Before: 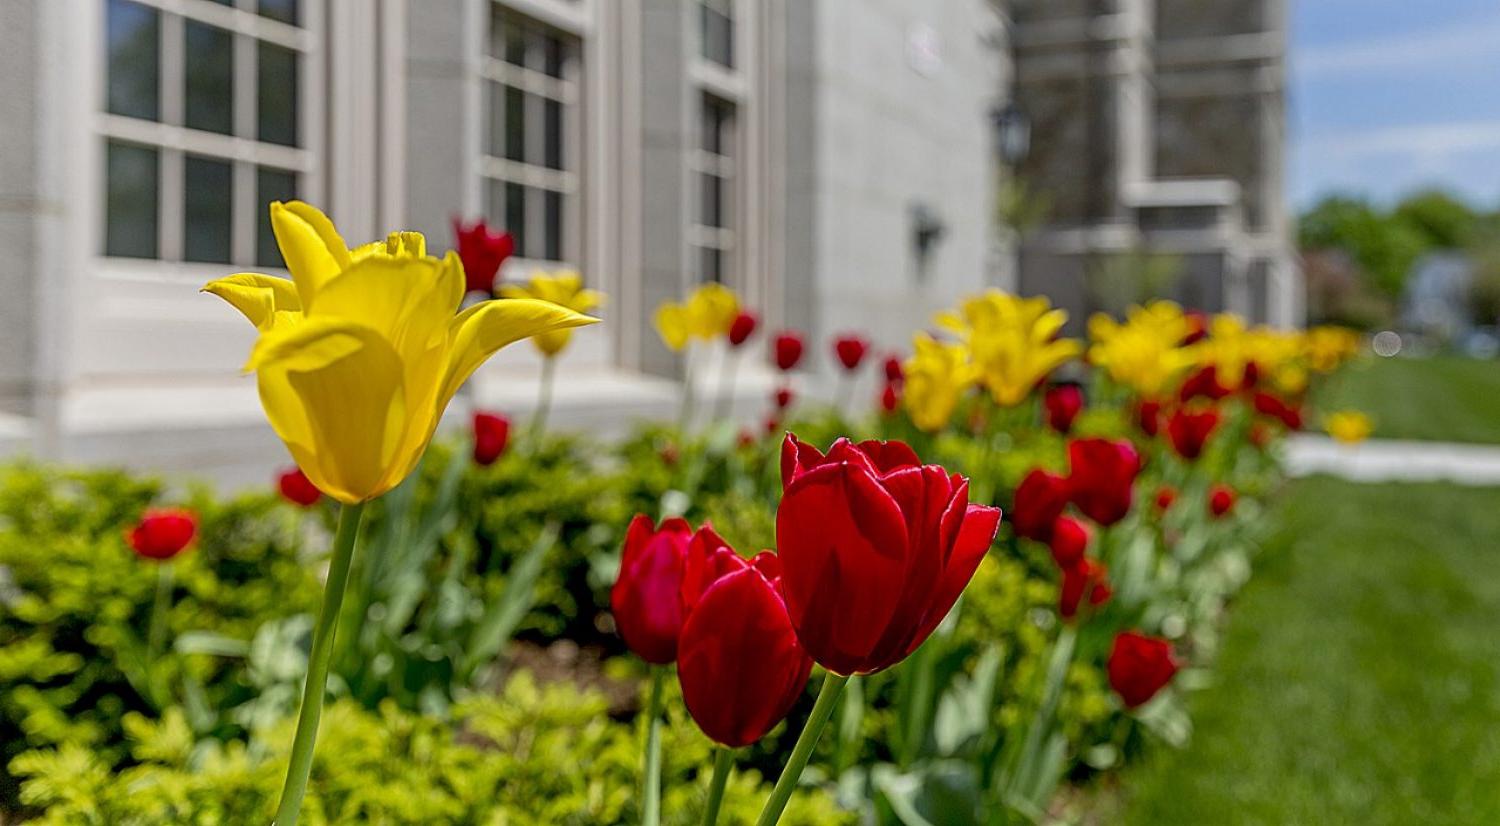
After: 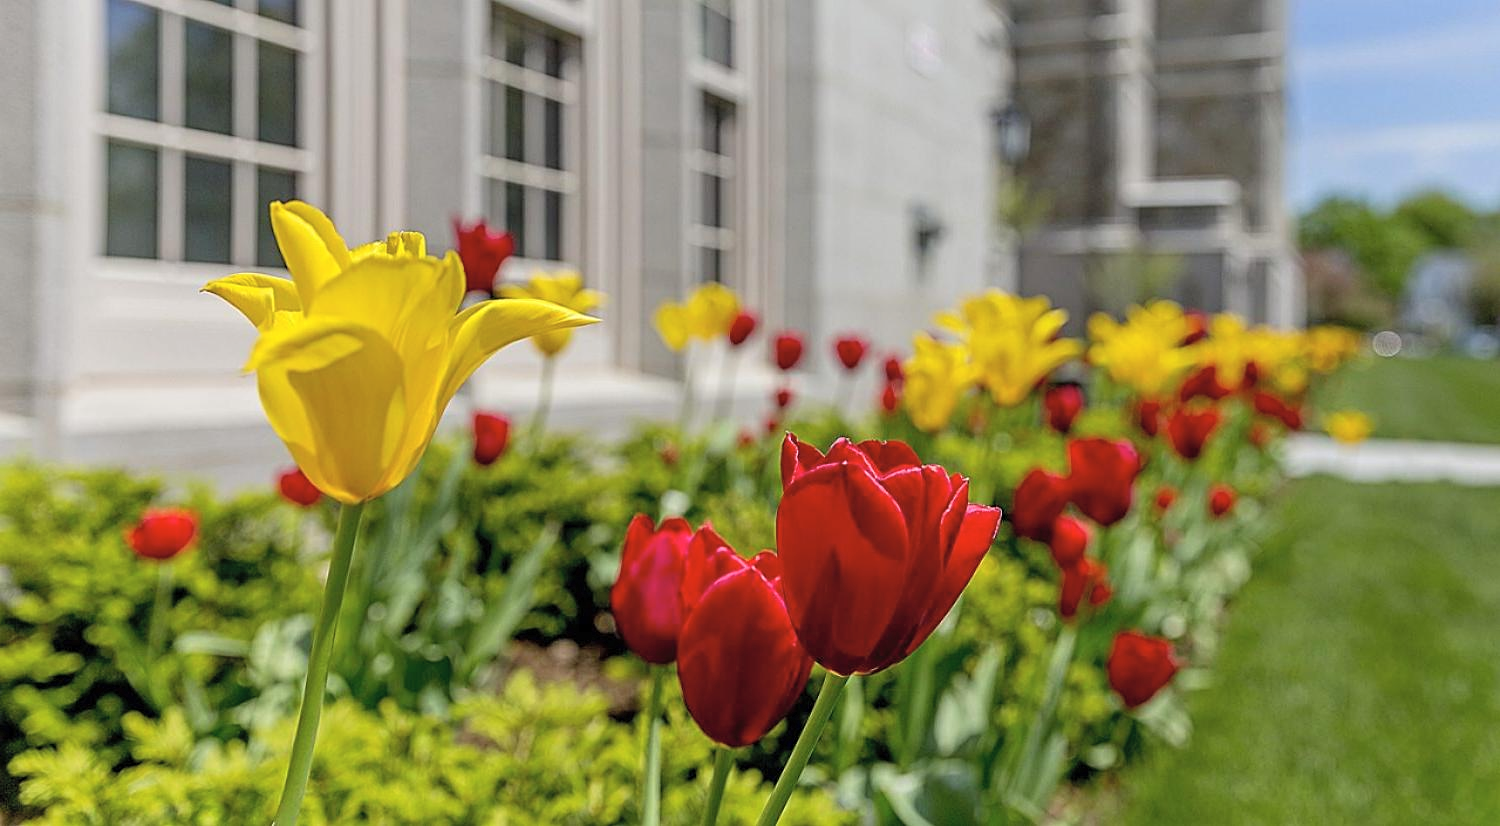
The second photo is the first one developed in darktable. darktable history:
contrast brightness saturation: brightness 0.13
sharpen: amount 0.2
